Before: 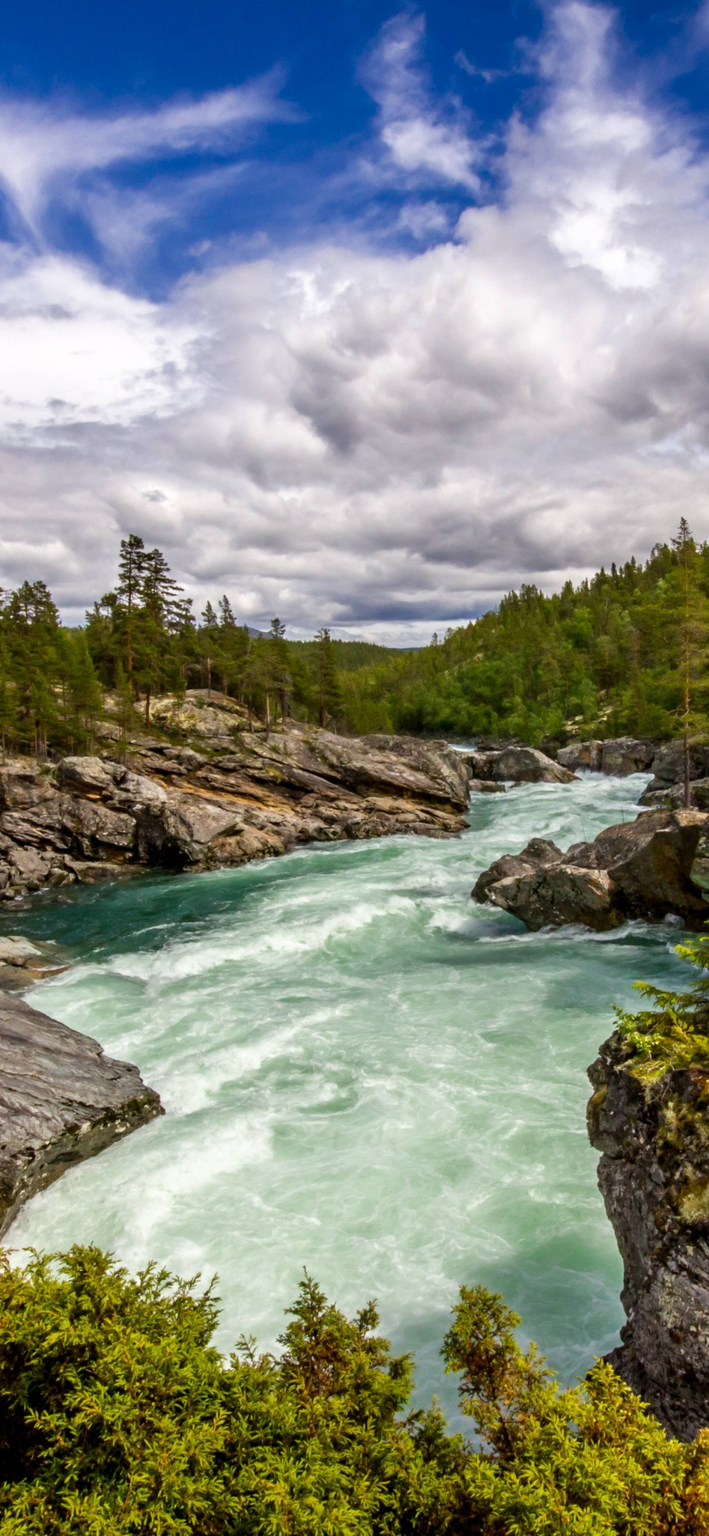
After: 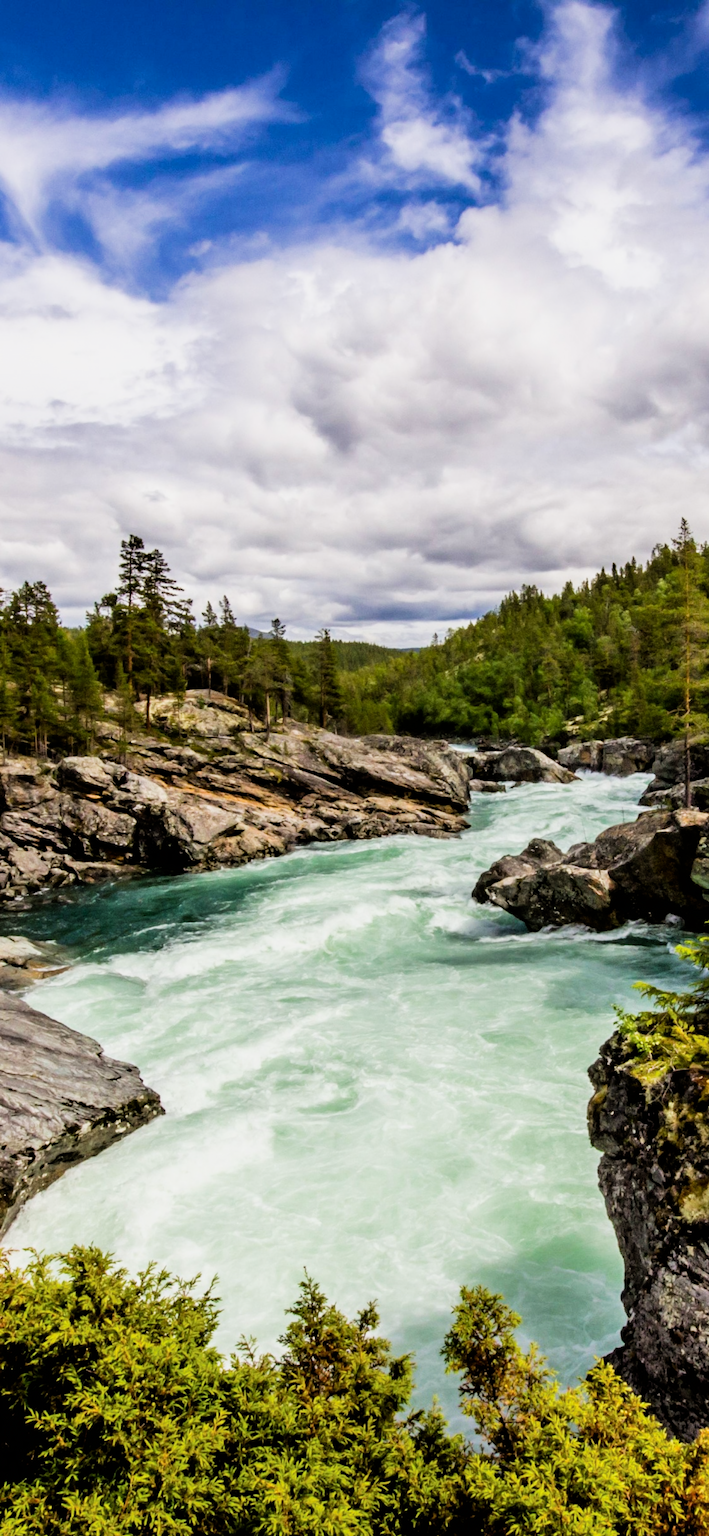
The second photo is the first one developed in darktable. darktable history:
exposure: black level correction 0.001, exposure 0.499 EV, compensate highlight preservation false
filmic rgb: black relative exposure -5.11 EV, white relative exposure 3.97 EV, threshold 2.98 EV, hardness 2.9, contrast 1.298, highlights saturation mix -28.88%, enable highlight reconstruction true
